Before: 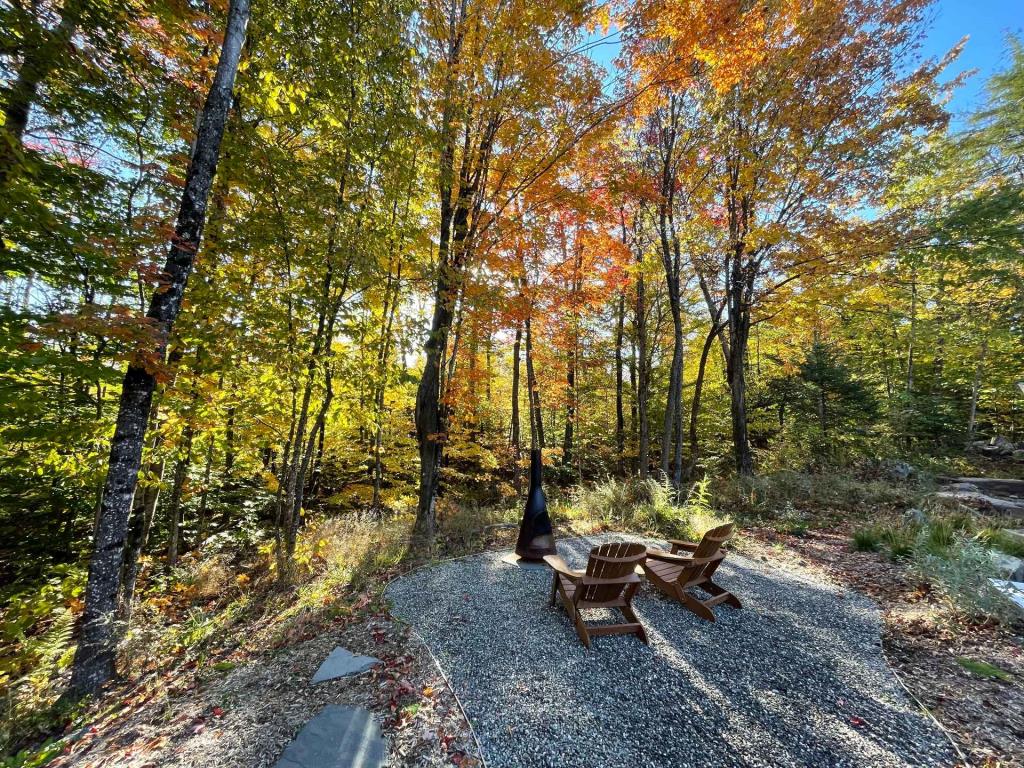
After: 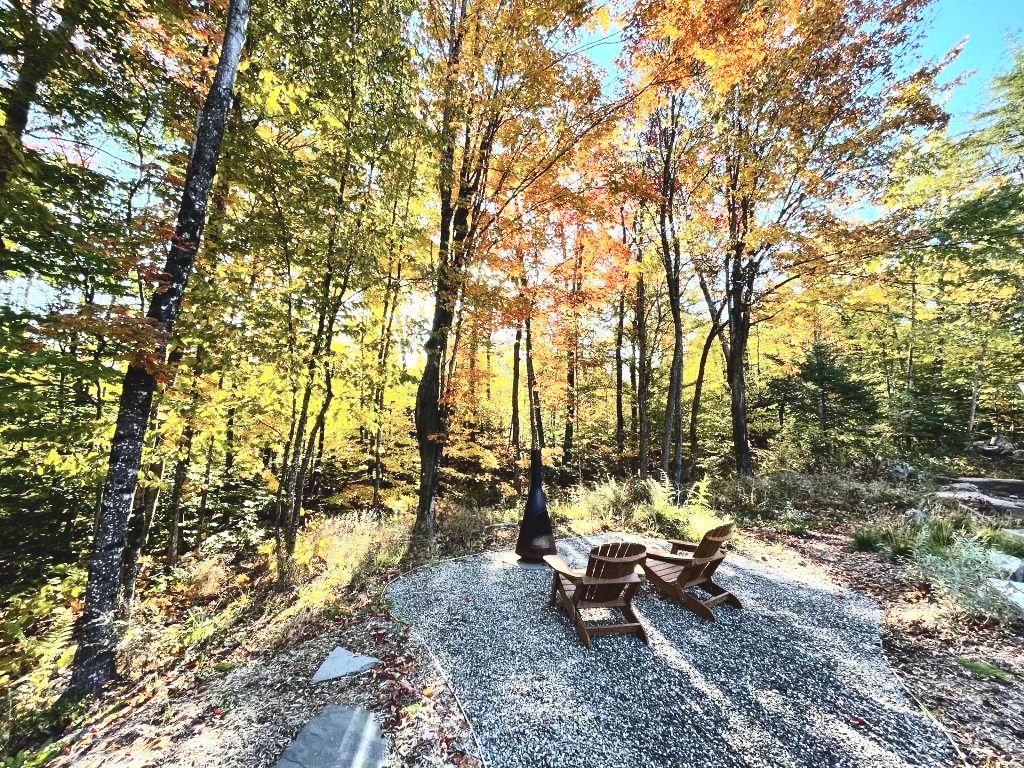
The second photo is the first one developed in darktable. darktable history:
shadows and highlights: soften with gaussian
exposure: exposure 0.6 EV, compensate highlight preservation false
color balance: lift [1.01, 1, 1, 1], gamma [1.097, 1, 1, 1], gain [0.85, 1, 1, 1]
contrast brightness saturation: contrast 0.39, brightness 0.1
